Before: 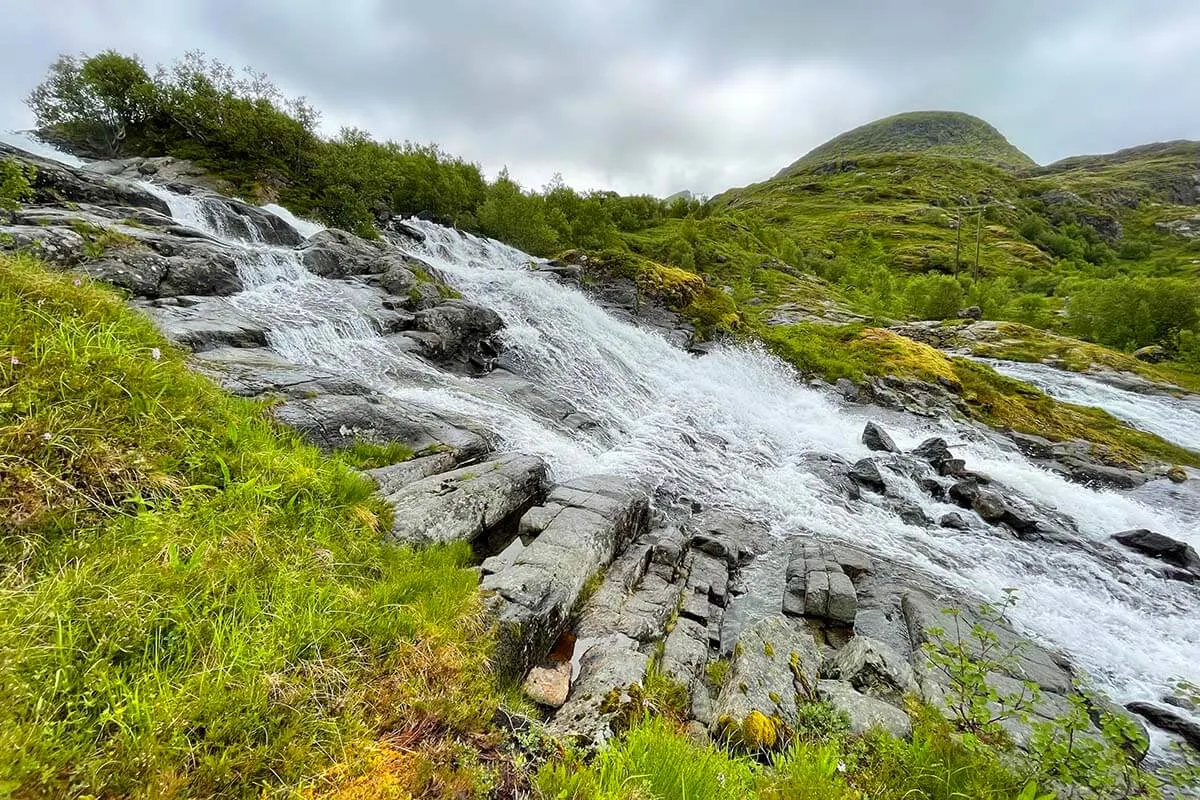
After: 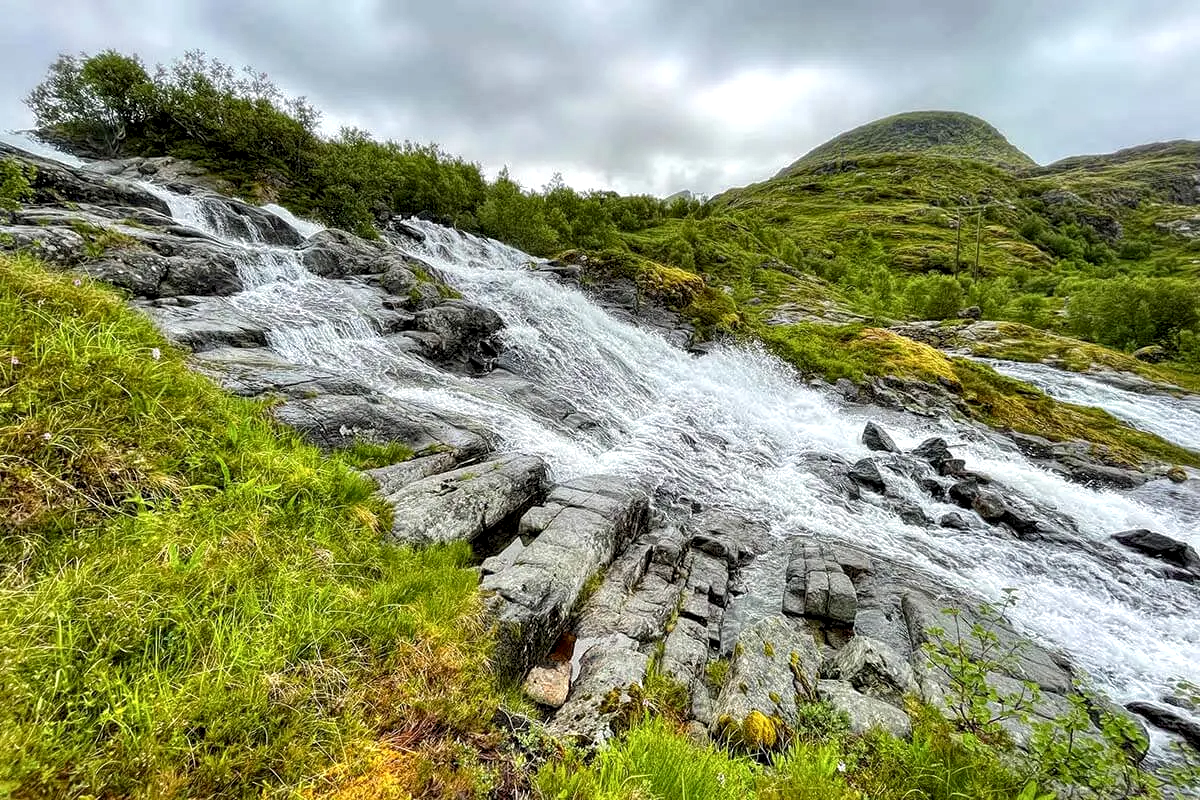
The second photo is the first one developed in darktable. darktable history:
local contrast: highlights 100%, shadows 100%, detail 200%, midtone range 0.2
